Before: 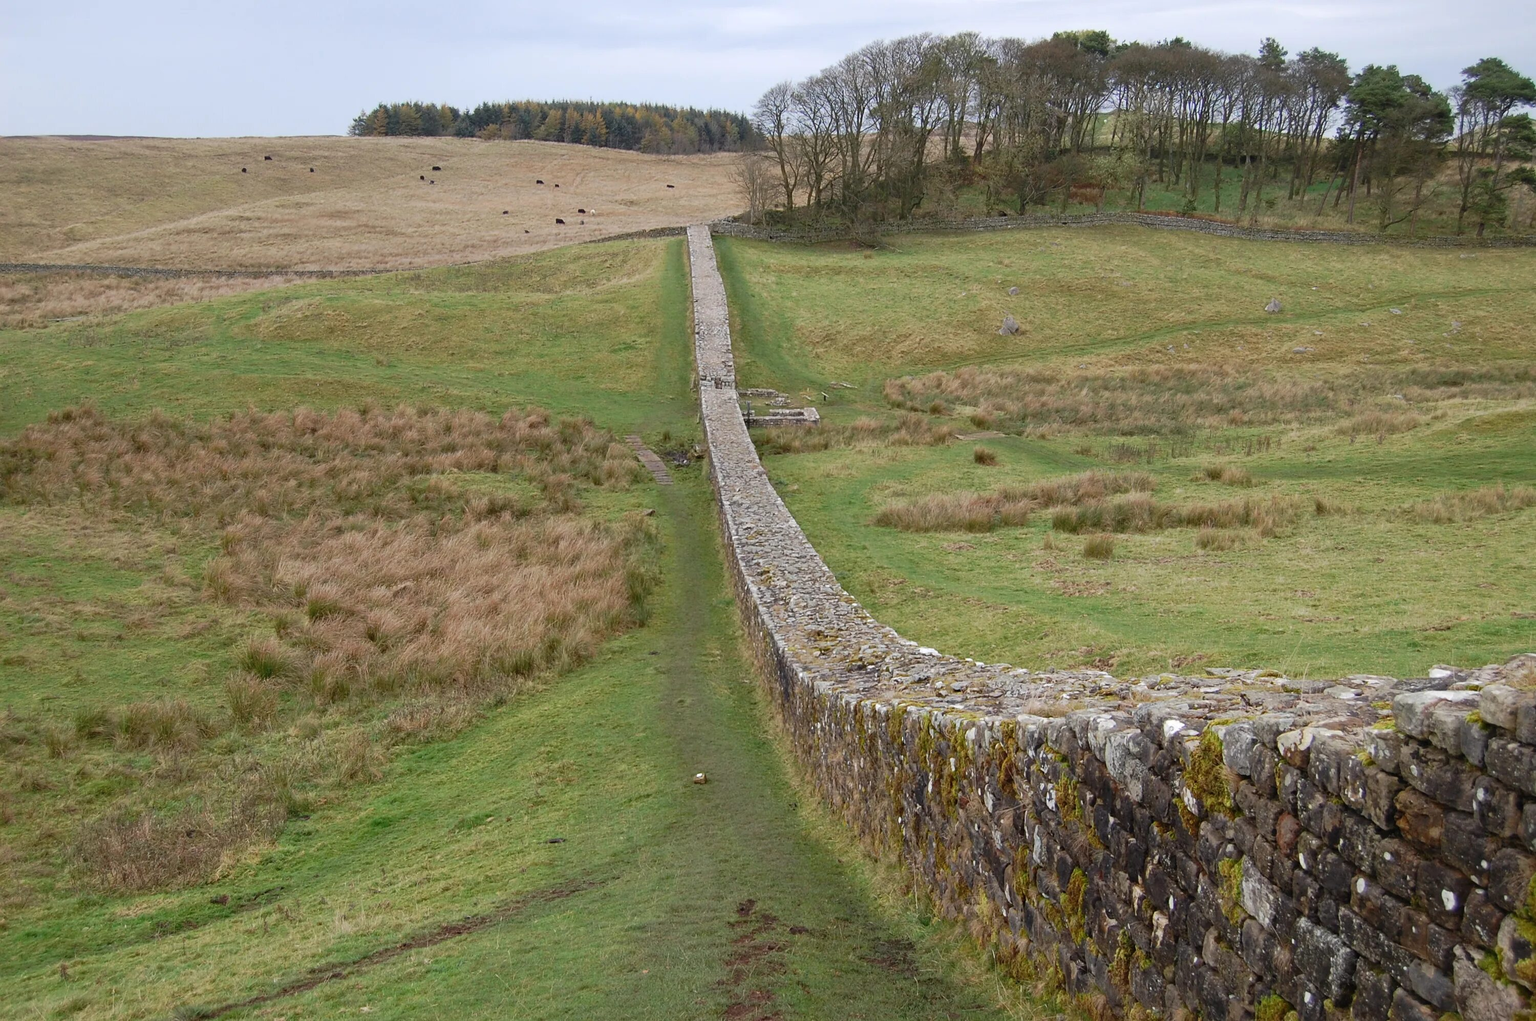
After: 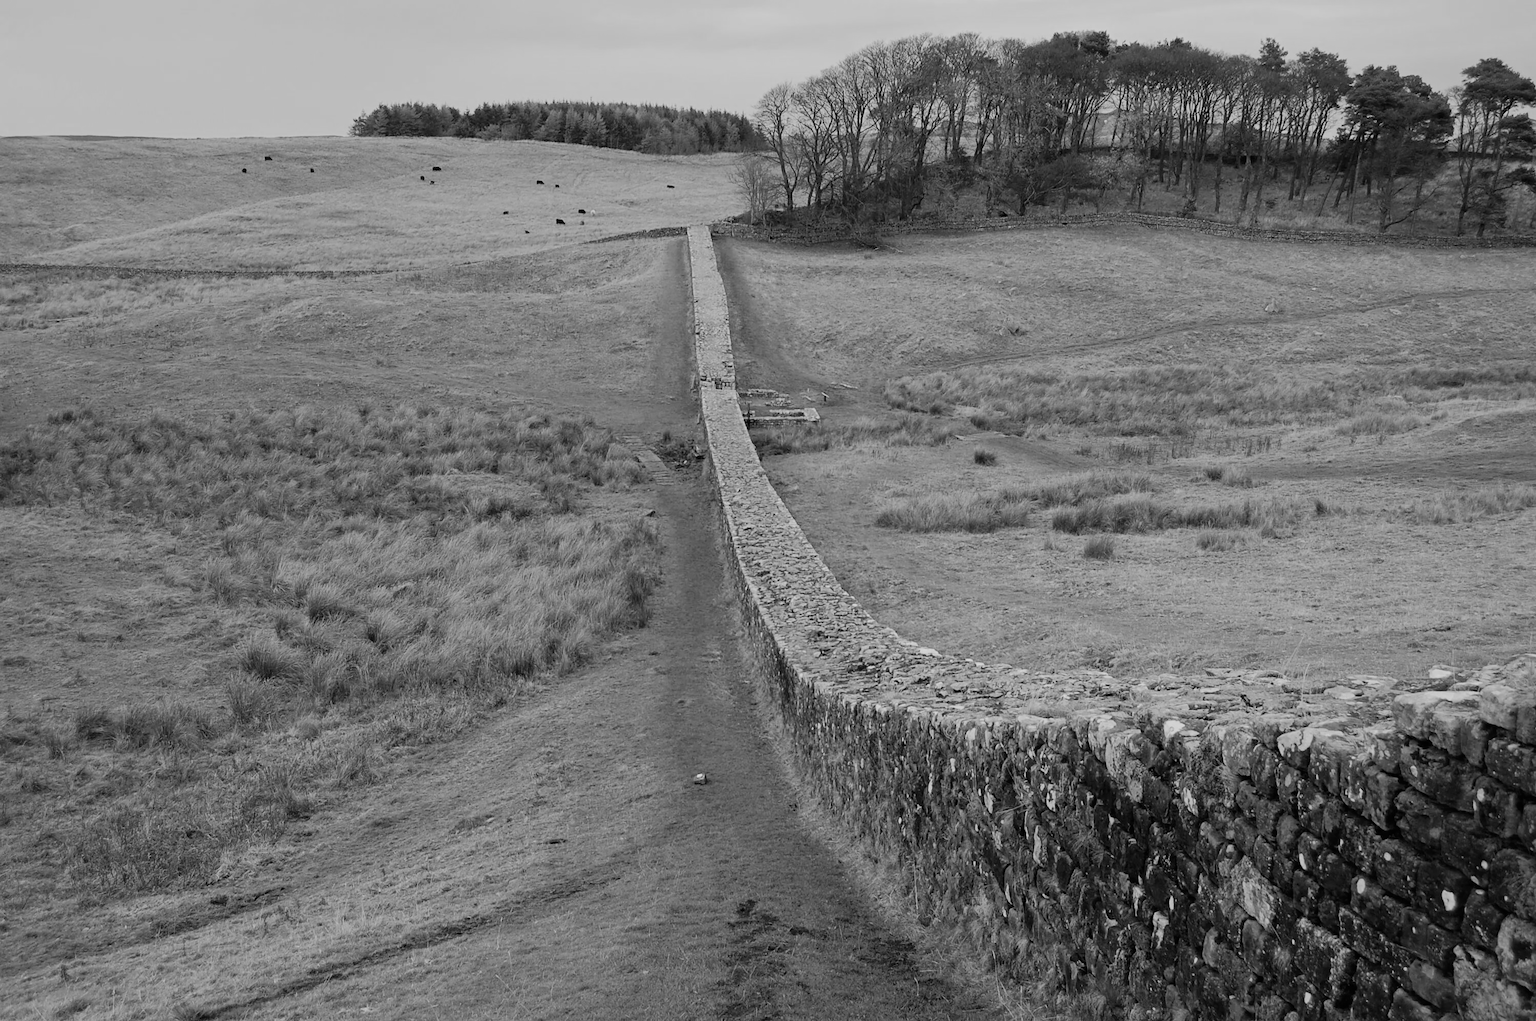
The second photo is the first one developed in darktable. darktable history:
filmic rgb: black relative exposure -7.5 EV, white relative exposure 5 EV, hardness 3.31, contrast 1.3, contrast in shadows safe
monochrome: a -74.22, b 78.2
